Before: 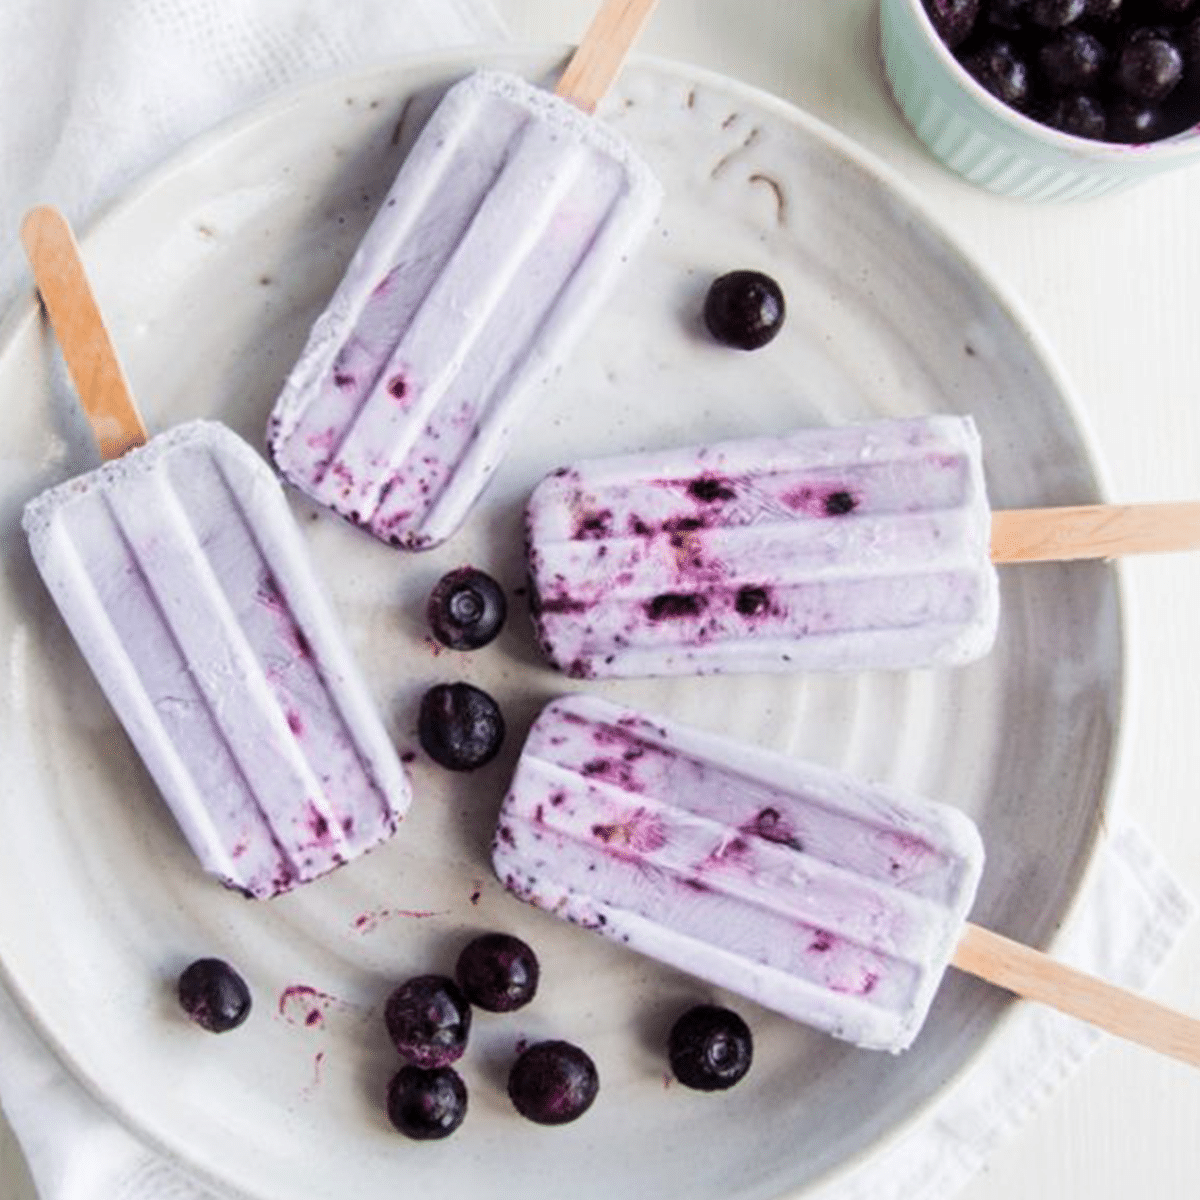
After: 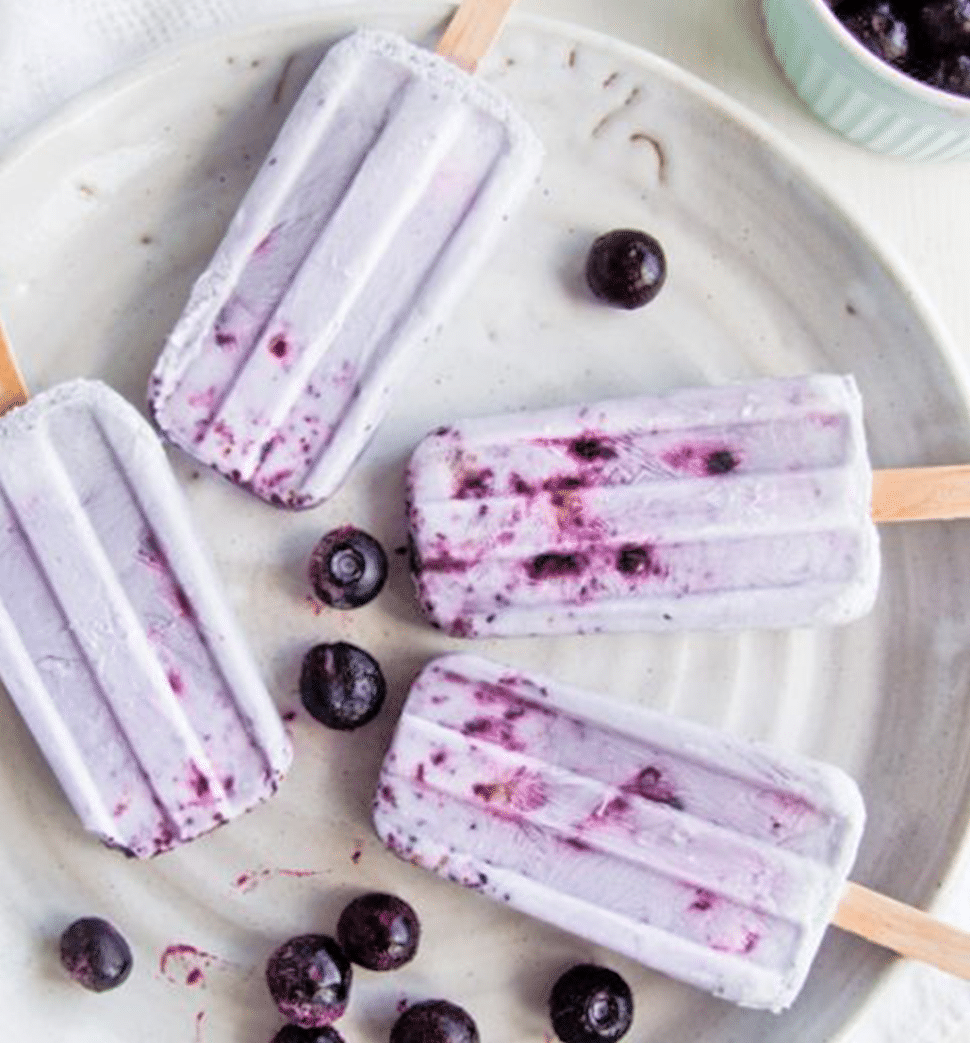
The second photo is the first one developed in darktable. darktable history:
tone equalizer: -7 EV 0.15 EV, -6 EV 0.6 EV, -5 EV 1.15 EV, -4 EV 1.33 EV, -3 EV 1.15 EV, -2 EV 0.6 EV, -1 EV 0.15 EV, mask exposure compensation -0.5 EV
crop: left 9.929%, top 3.475%, right 9.188%, bottom 9.529%
